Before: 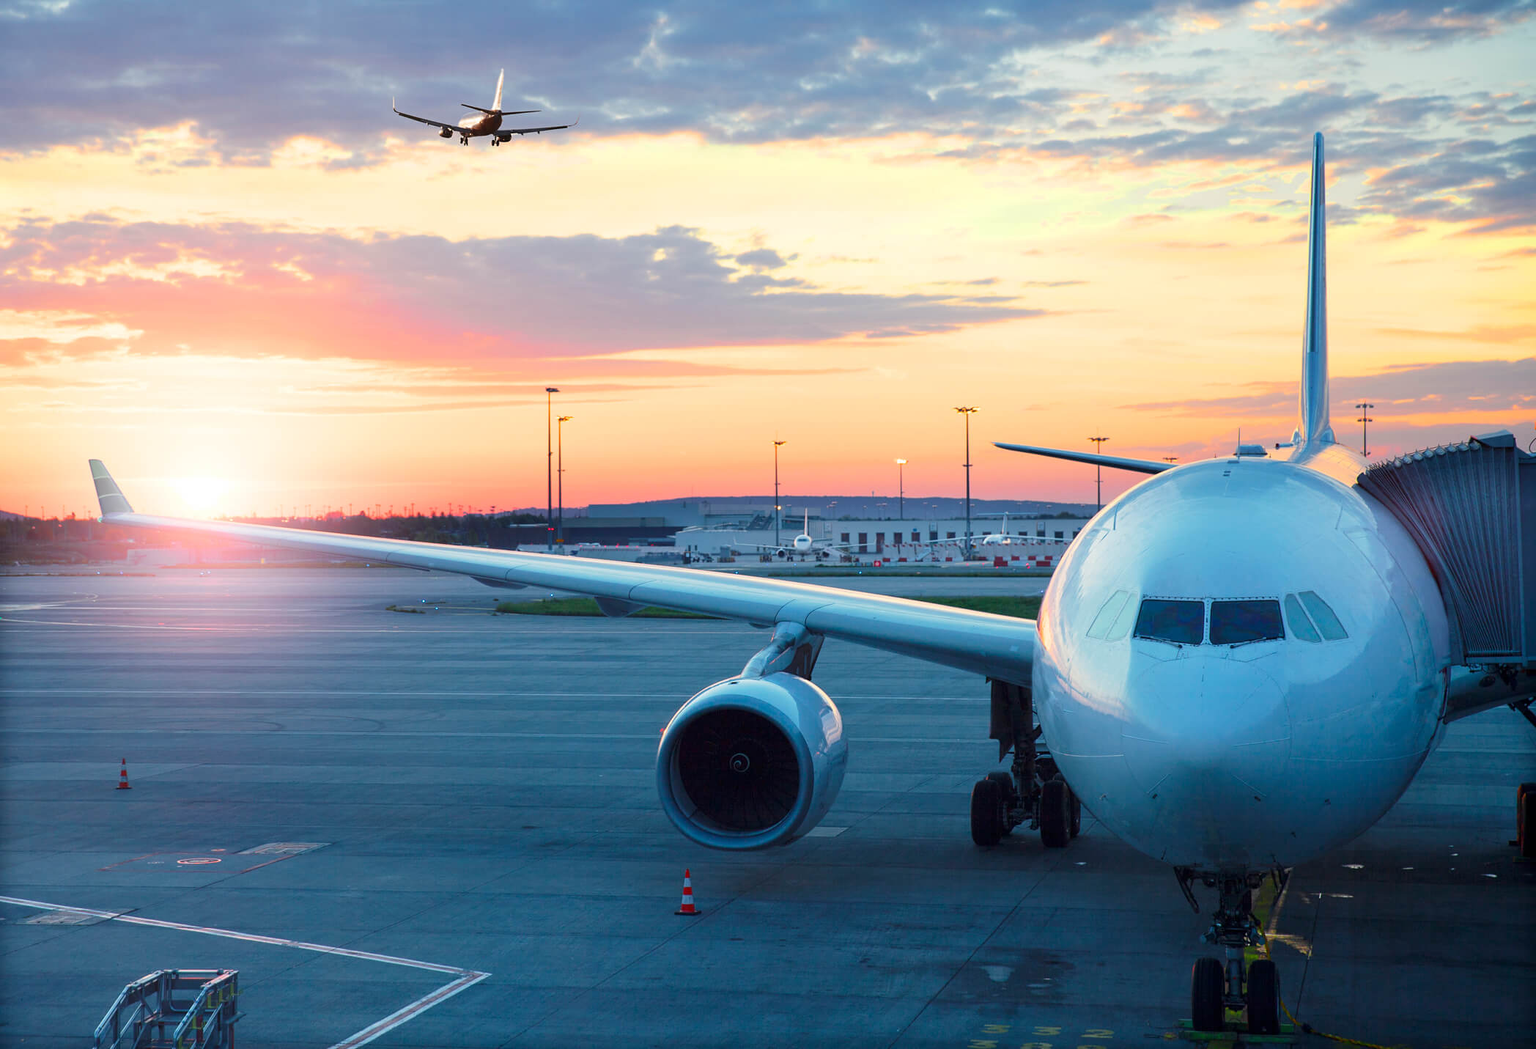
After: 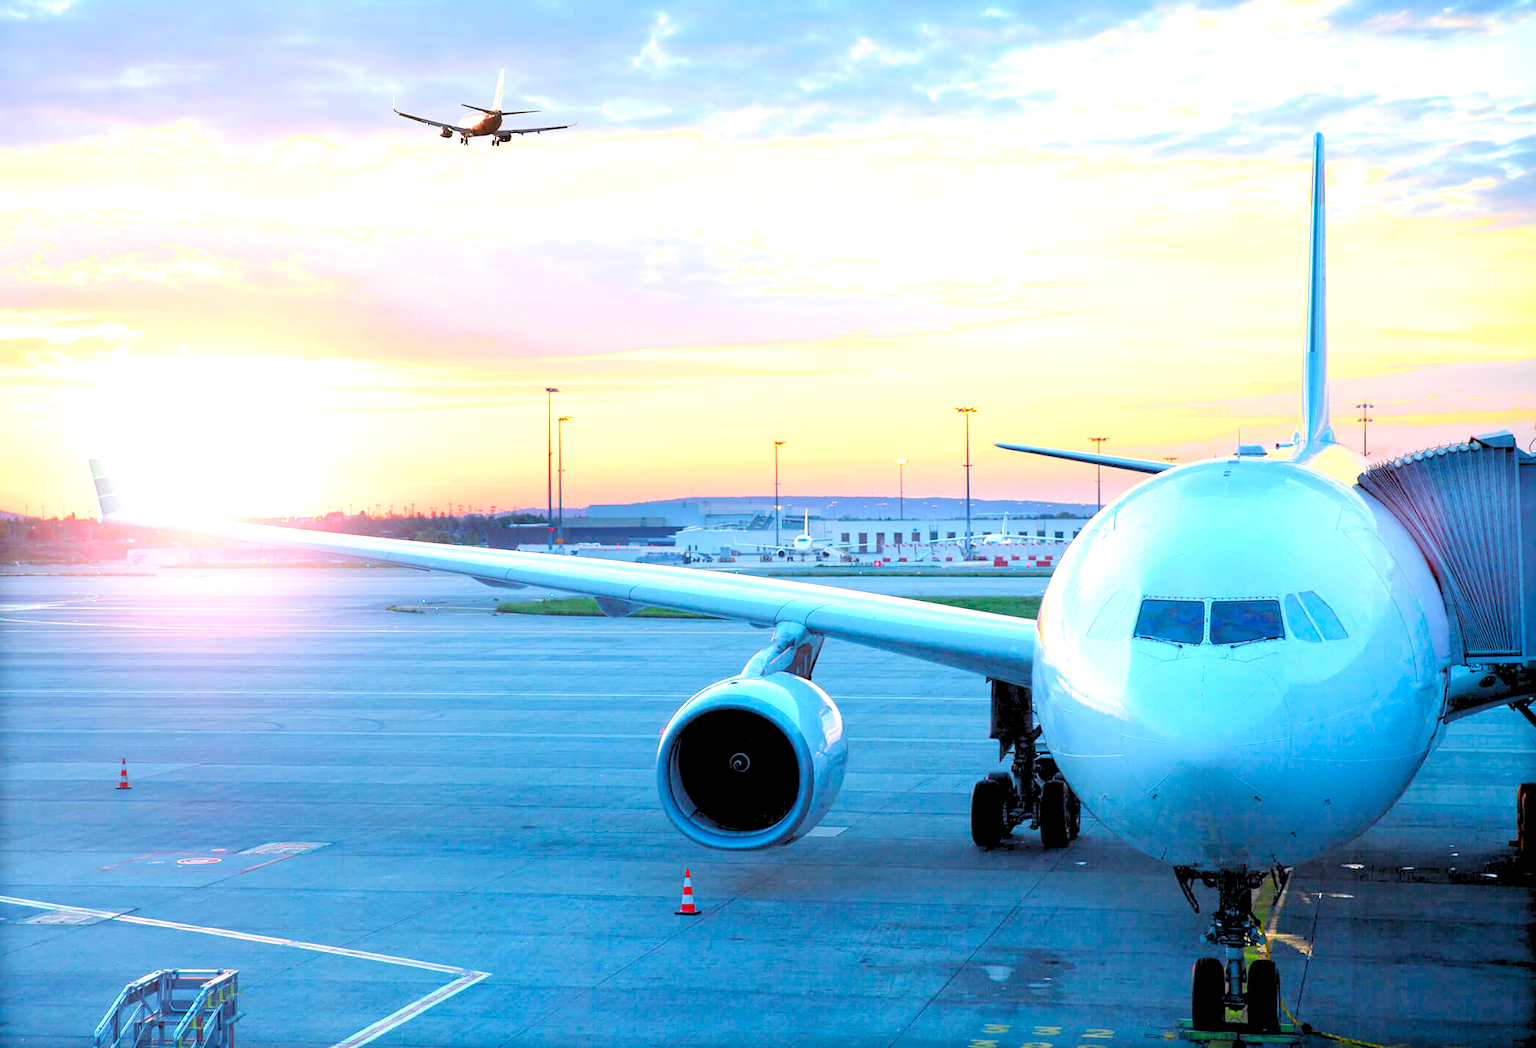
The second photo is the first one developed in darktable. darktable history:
levels: levels [0.093, 0.434, 0.988]
exposure: black level correction 0.001, exposure 1 EV, compensate highlight preservation false
